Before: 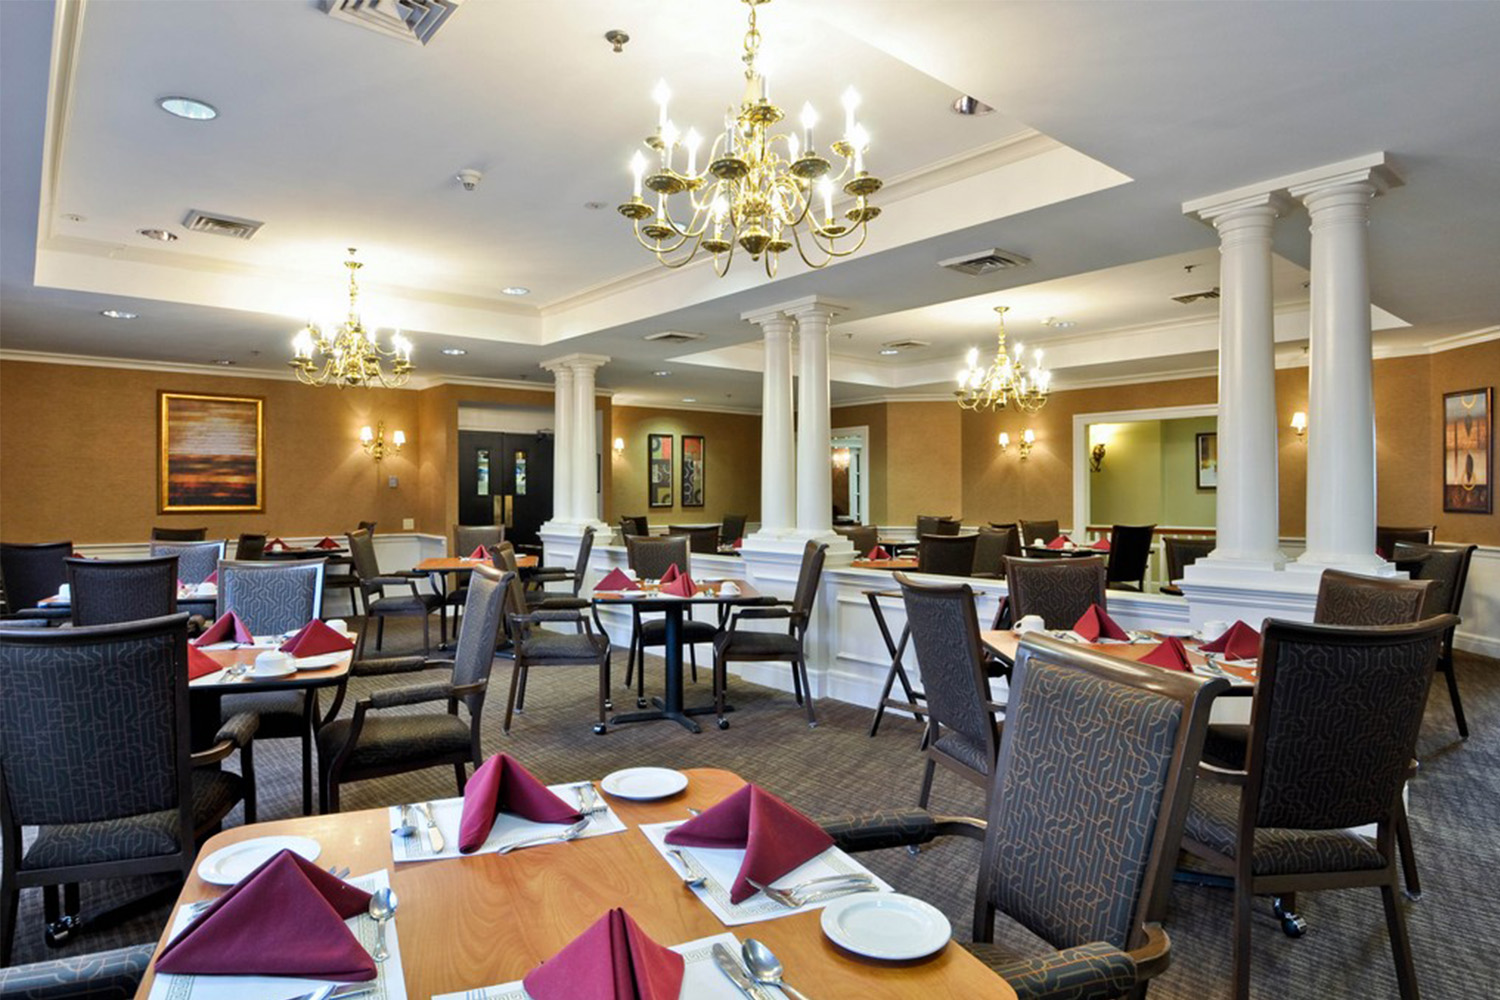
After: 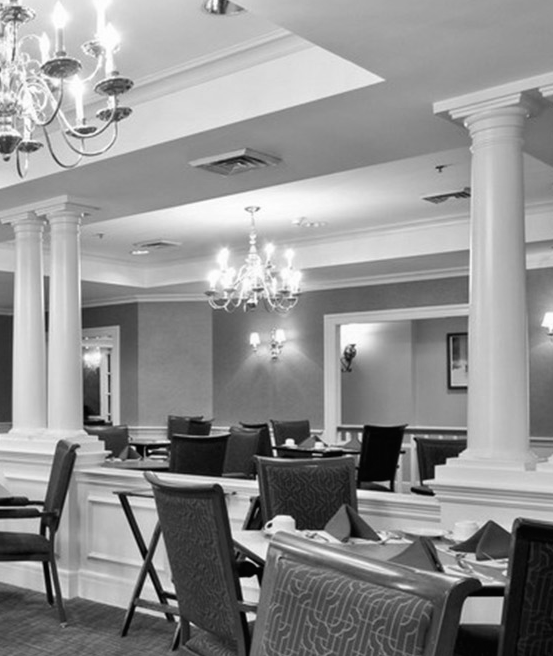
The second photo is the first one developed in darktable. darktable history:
crop and rotate: left 49.936%, top 10.094%, right 13.136%, bottom 24.256%
color correction: highlights a* 4.02, highlights b* 4.98, shadows a* -7.55, shadows b* 4.98
velvia: strength 15%
color calibration: x 0.37, y 0.382, temperature 4313.32 K
monochrome: a 16.01, b -2.65, highlights 0.52
